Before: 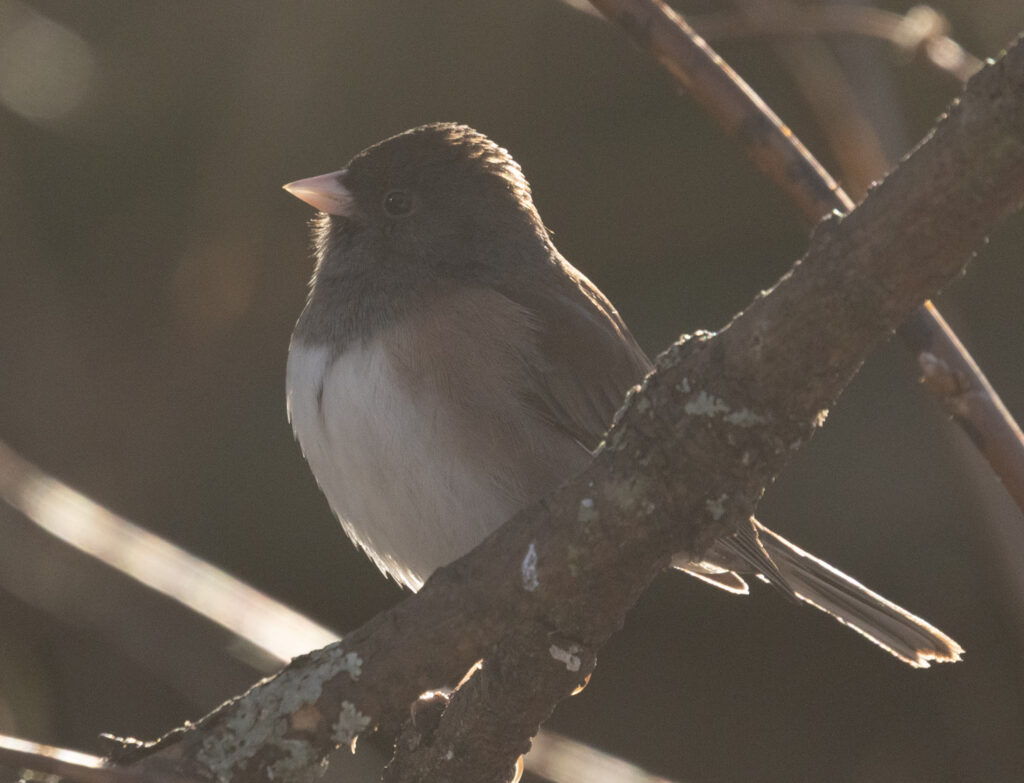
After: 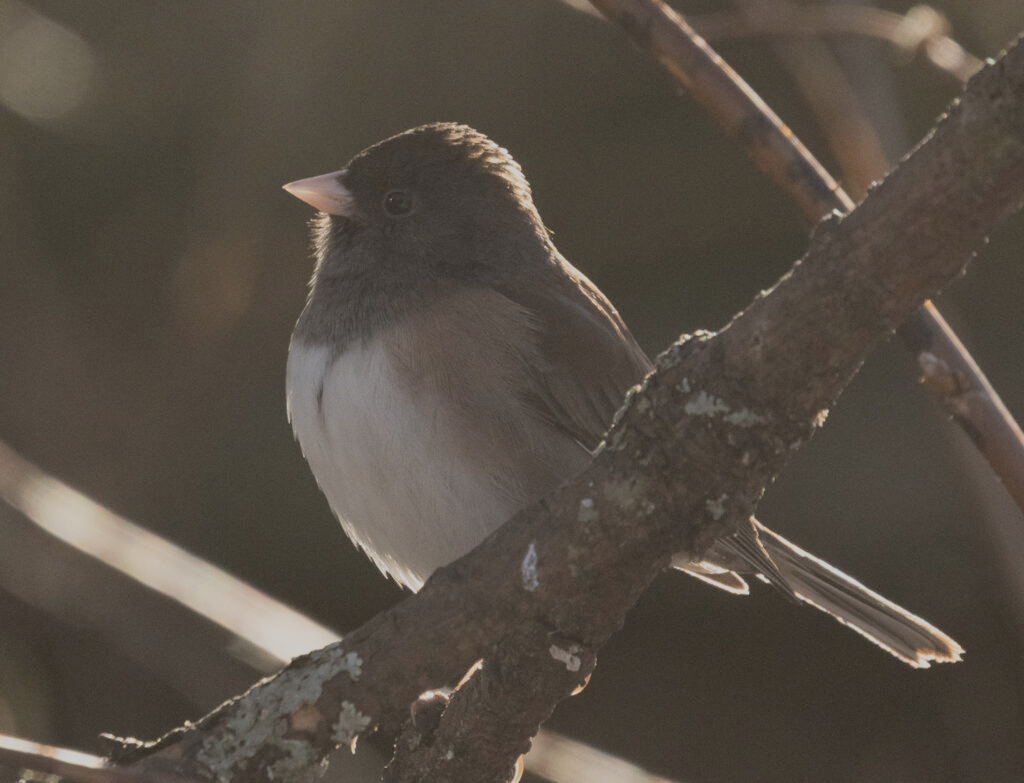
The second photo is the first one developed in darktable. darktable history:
filmic rgb: black relative exposure -6.96 EV, white relative exposure 5.59 EV, hardness 2.86
